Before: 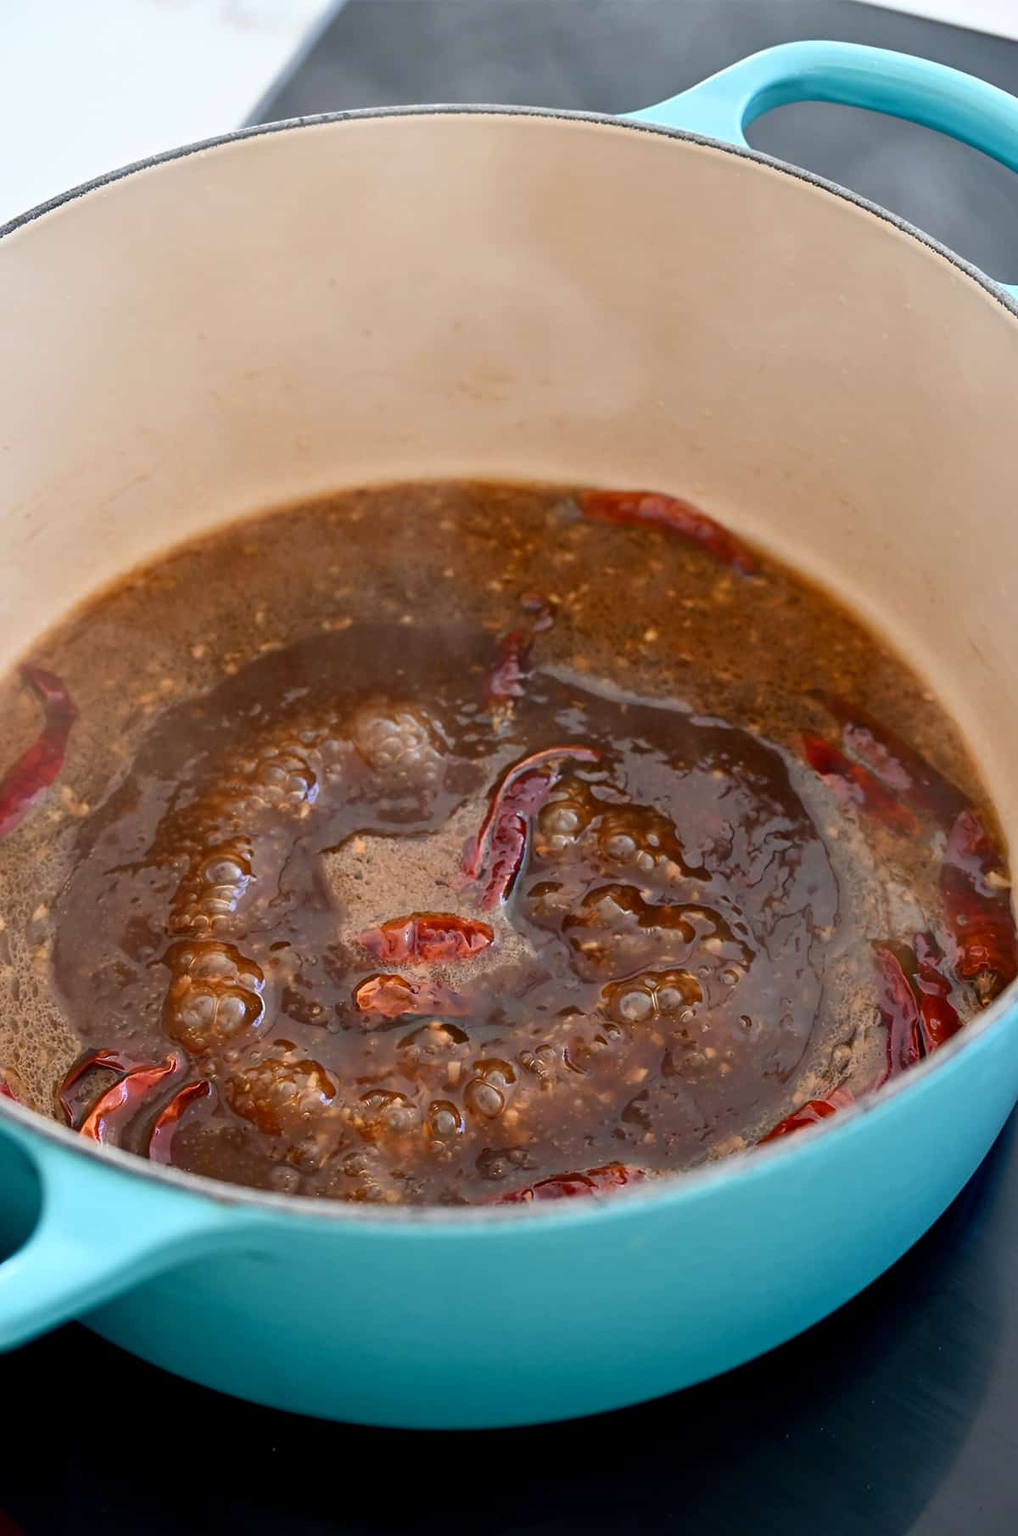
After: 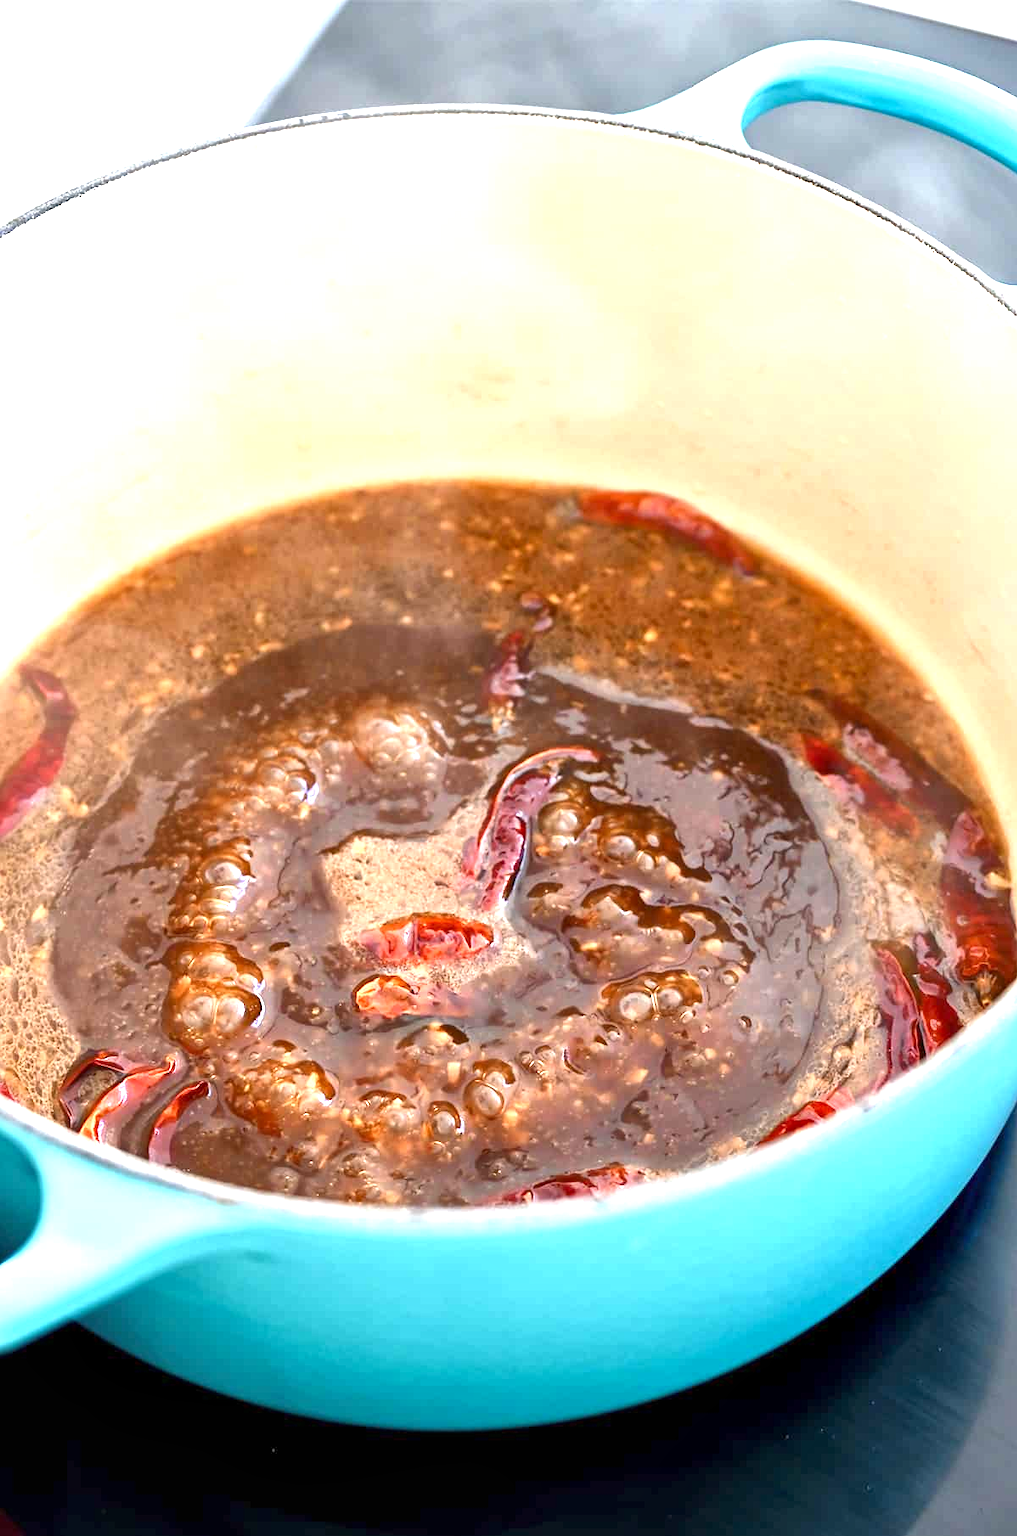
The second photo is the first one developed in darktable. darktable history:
crop and rotate: left 0.092%, bottom 0.014%
exposure: black level correction 0, exposure 1.469 EV, compensate highlight preservation false
local contrast: mode bilateral grid, contrast 19, coarseness 50, detail 129%, midtone range 0.2
